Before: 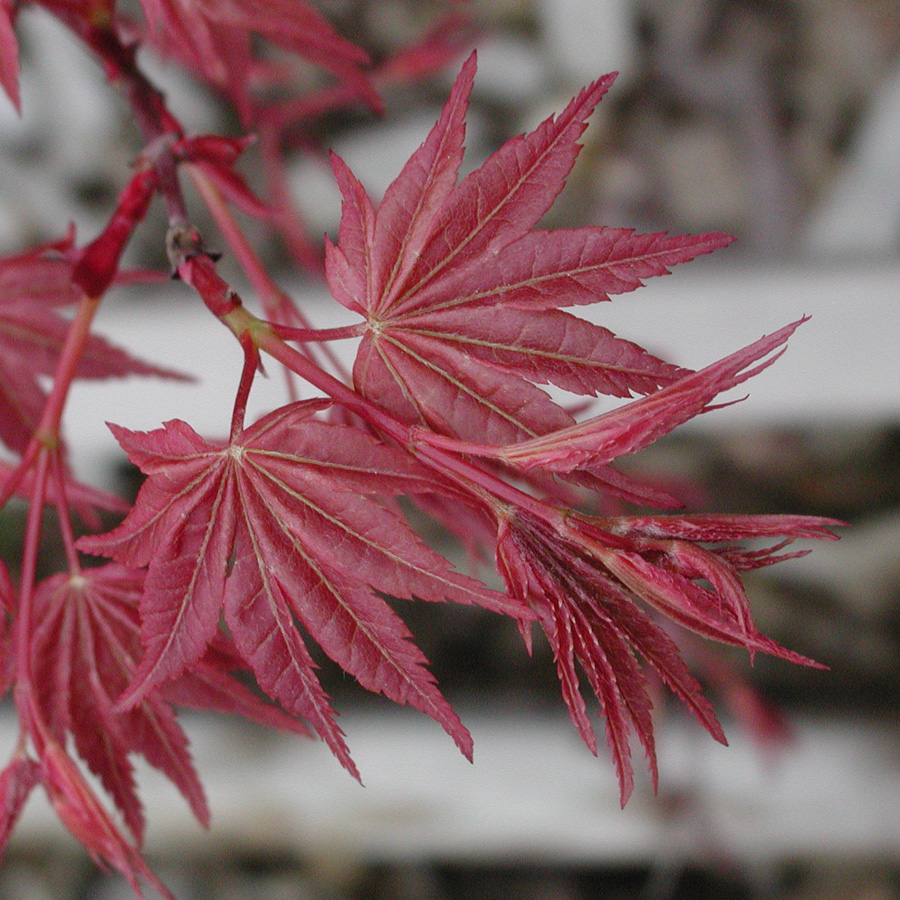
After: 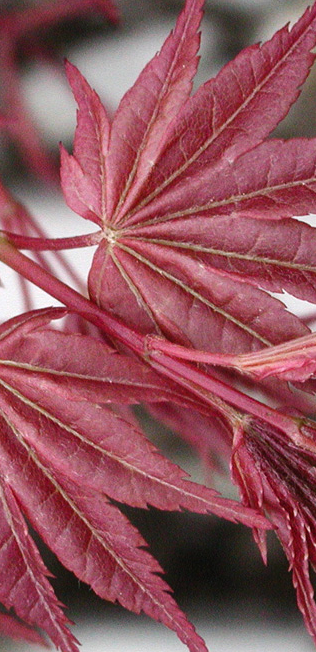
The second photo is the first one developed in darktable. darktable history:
tone equalizer: -8 EV -0.75 EV, -7 EV -0.7 EV, -6 EV -0.6 EV, -5 EV -0.4 EV, -3 EV 0.4 EV, -2 EV 0.6 EV, -1 EV 0.7 EV, +0 EV 0.75 EV, edges refinement/feathering 500, mask exposure compensation -1.57 EV, preserve details no
crop and rotate: left 29.476%, top 10.214%, right 35.32%, bottom 17.333%
